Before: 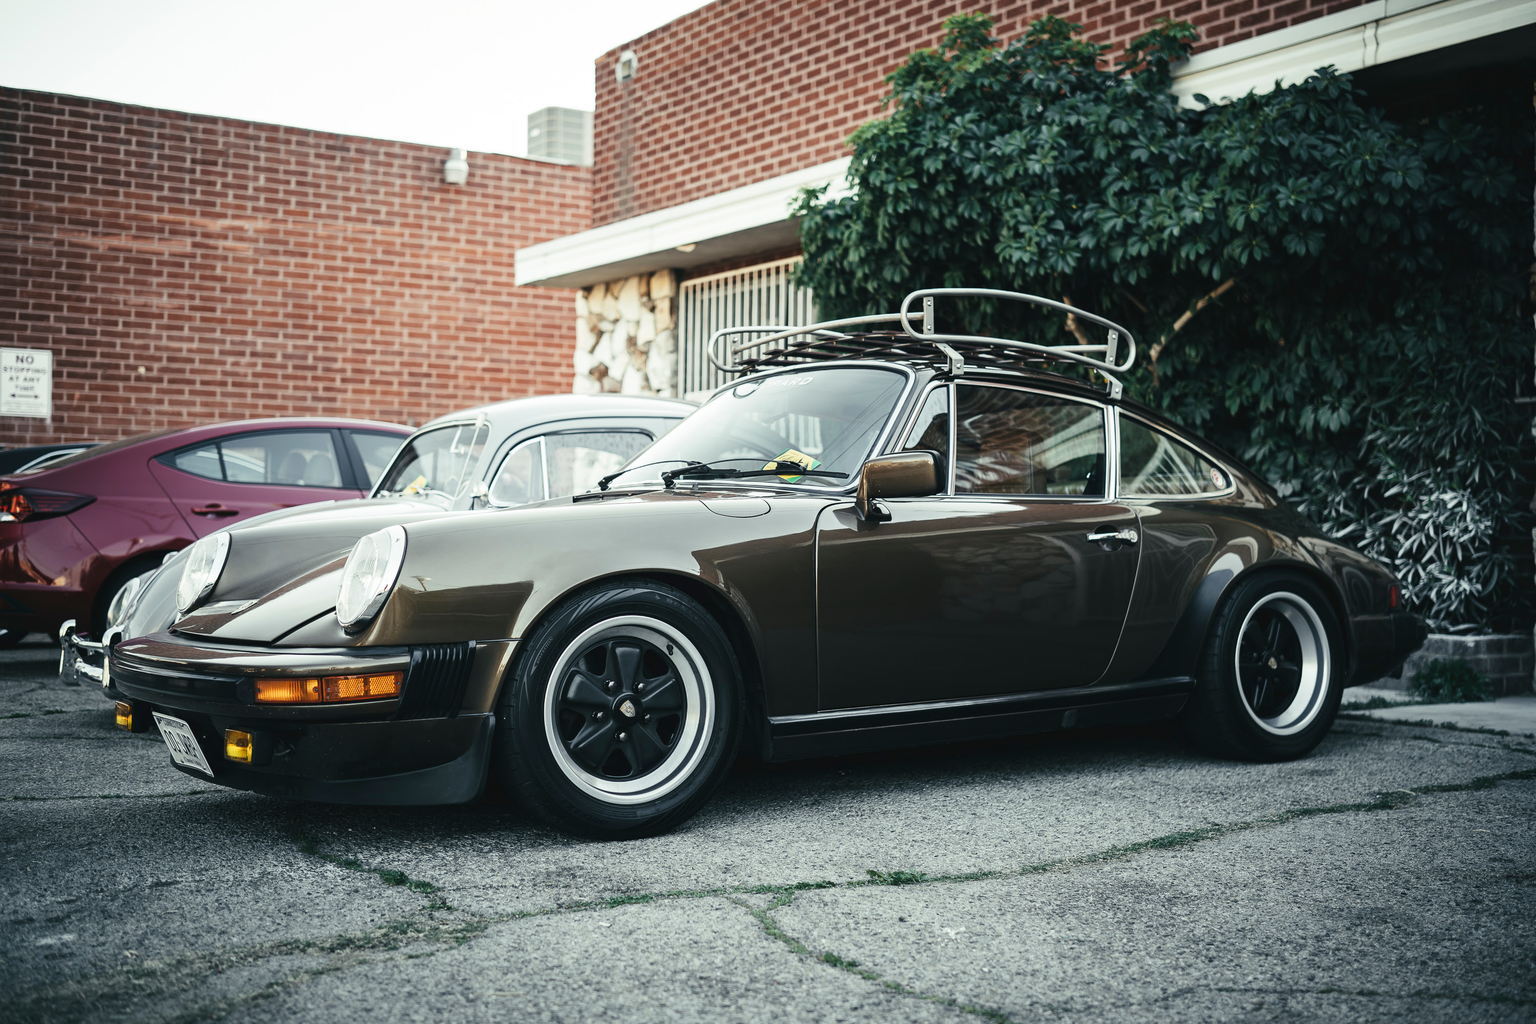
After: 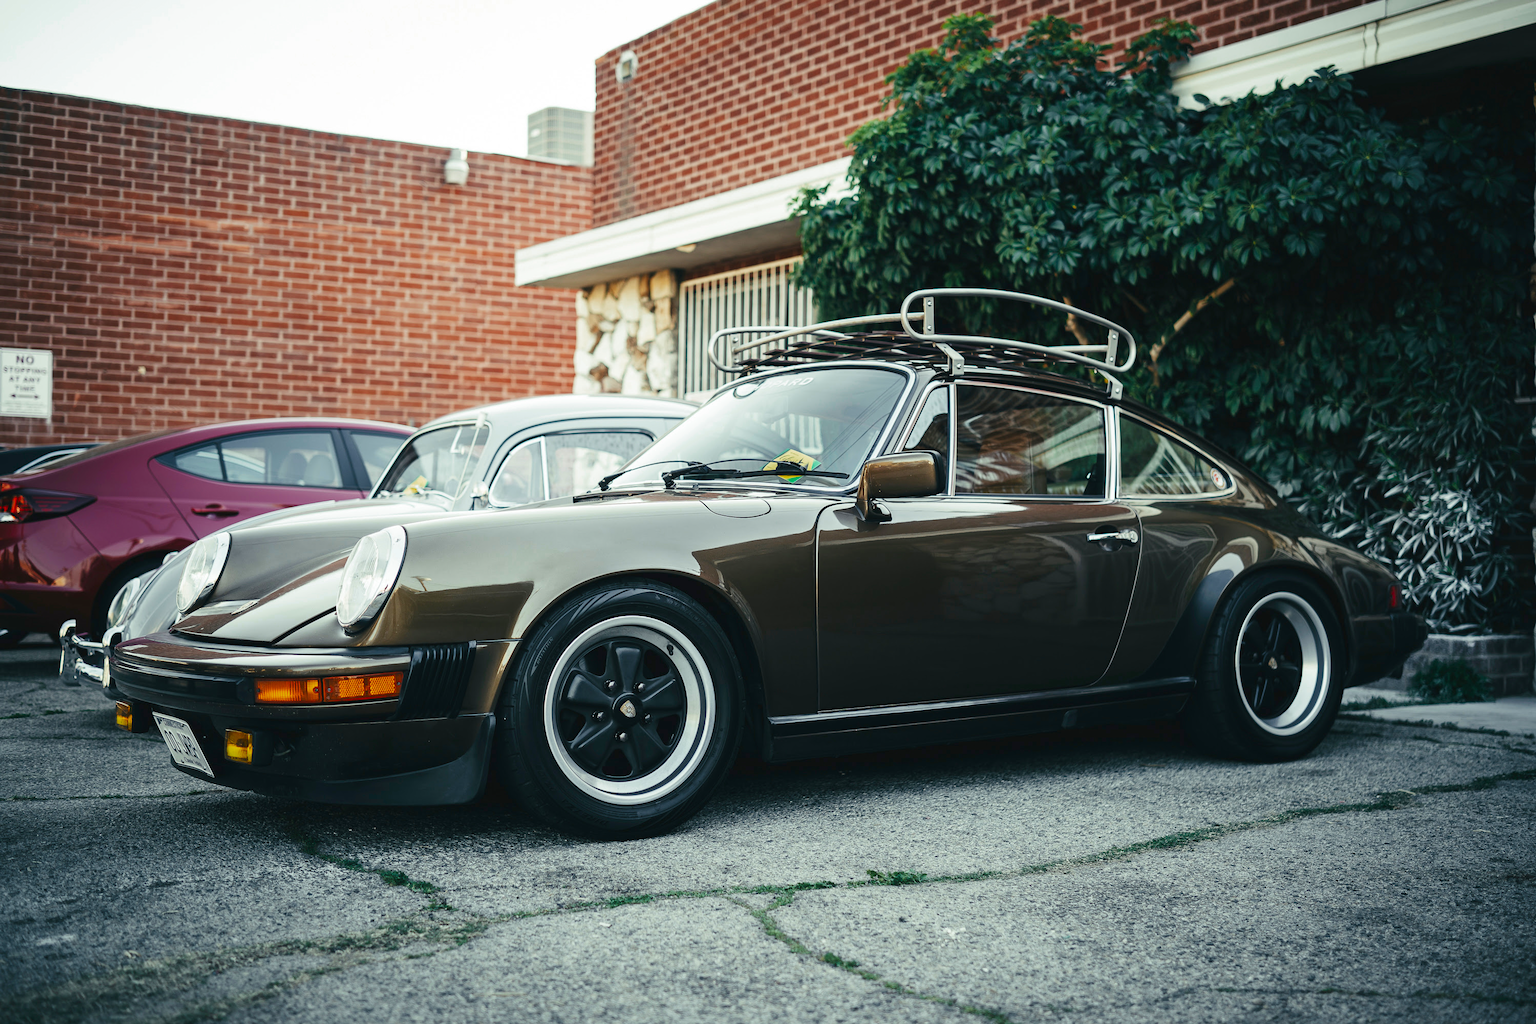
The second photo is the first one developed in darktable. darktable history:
color zones: curves: ch0 [(0, 0.425) (0.143, 0.422) (0.286, 0.42) (0.429, 0.419) (0.571, 0.419) (0.714, 0.42) (0.857, 0.422) (1, 0.425)]; ch1 [(0, 0.666) (0.143, 0.669) (0.286, 0.671) (0.429, 0.67) (0.571, 0.67) (0.714, 0.67) (0.857, 0.67) (1, 0.666)]
